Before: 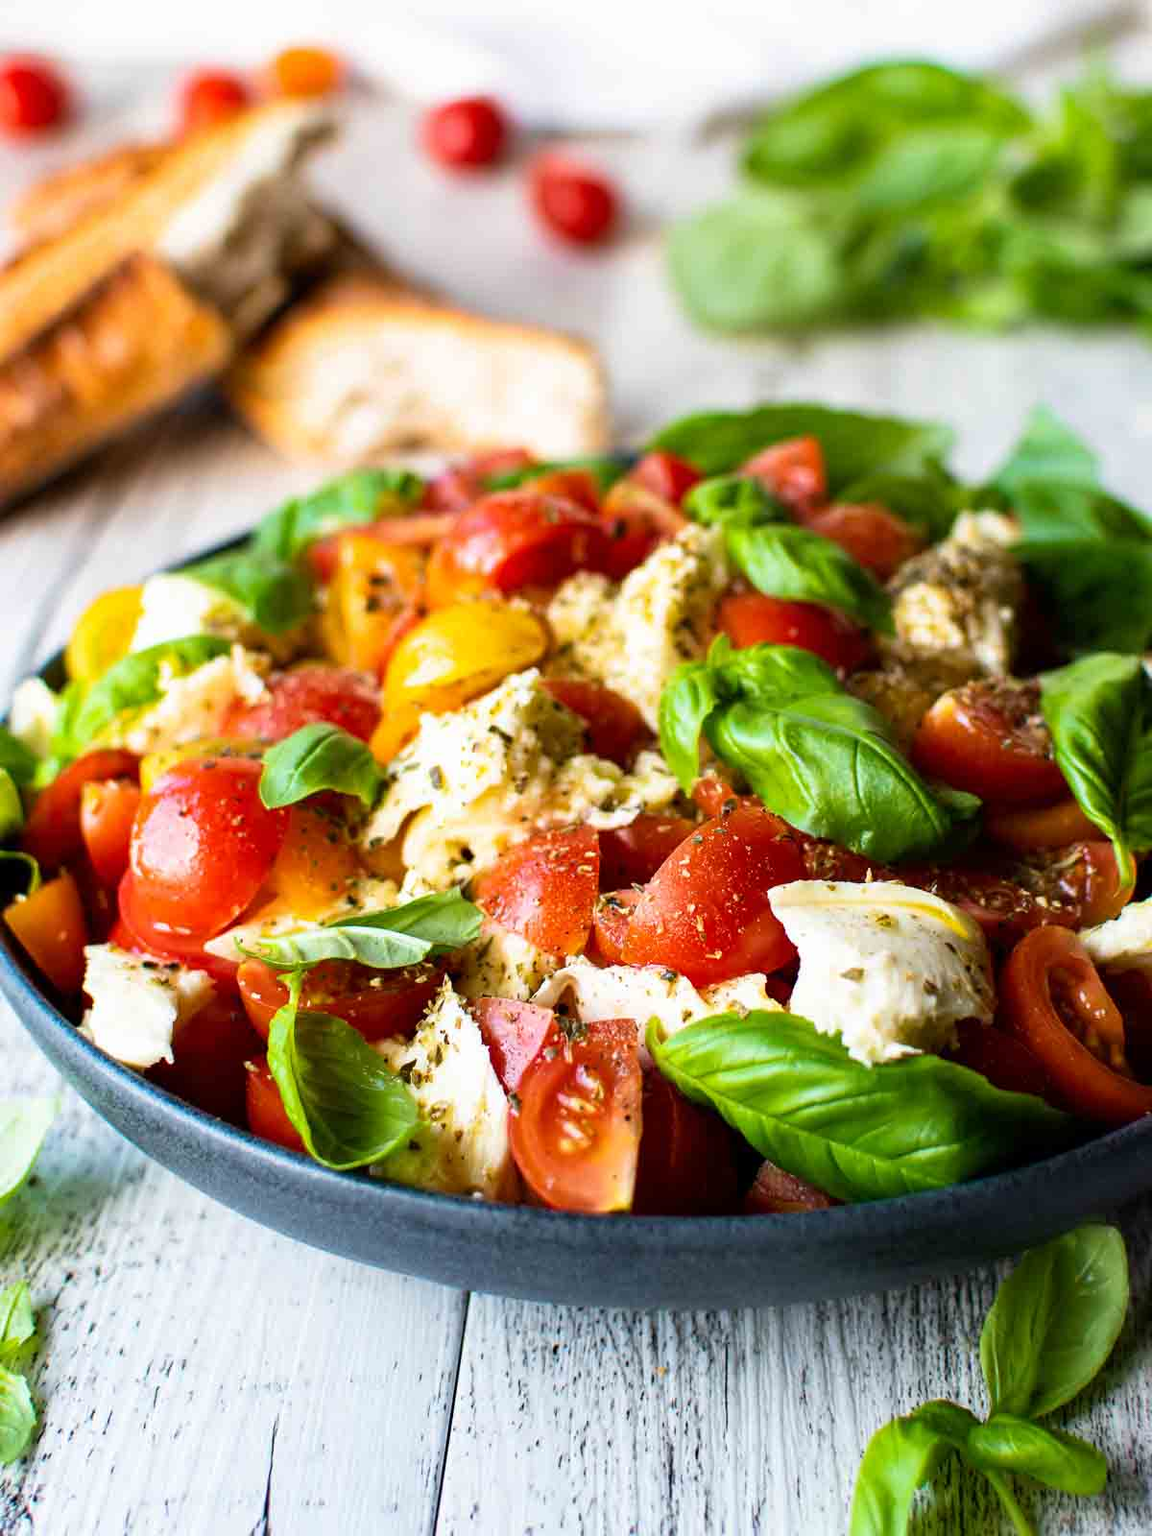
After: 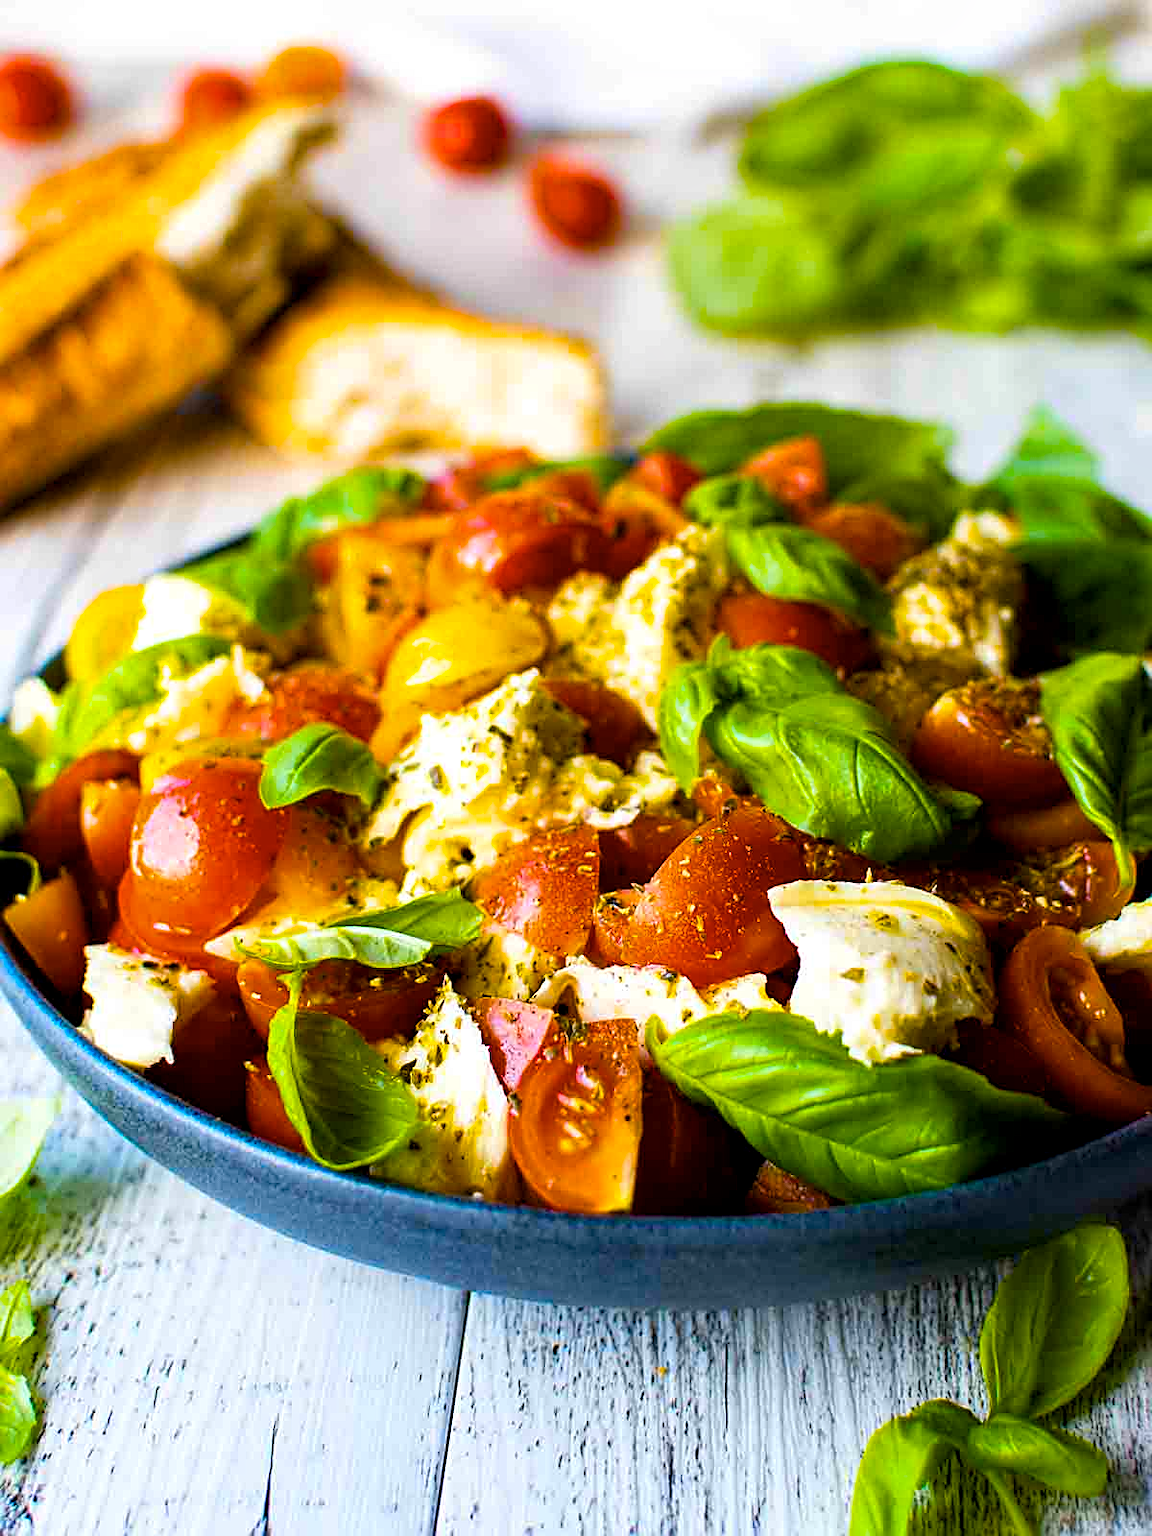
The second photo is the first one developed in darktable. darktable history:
color contrast: green-magenta contrast 0.8, blue-yellow contrast 1.1, unbound 0
color balance rgb: linear chroma grading › global chroma 23.15%, perceptual saturation grading › global saturation 28.7%, perceptual saturation grading › mid-tones 12.04%, perceptual saturation grading › shadows 10.19%, global vibrance 22.22%
sharpen: on, module defaults
local contrast: highlights 100%, shadows 100%, detail 120%, midtone range 0.2
